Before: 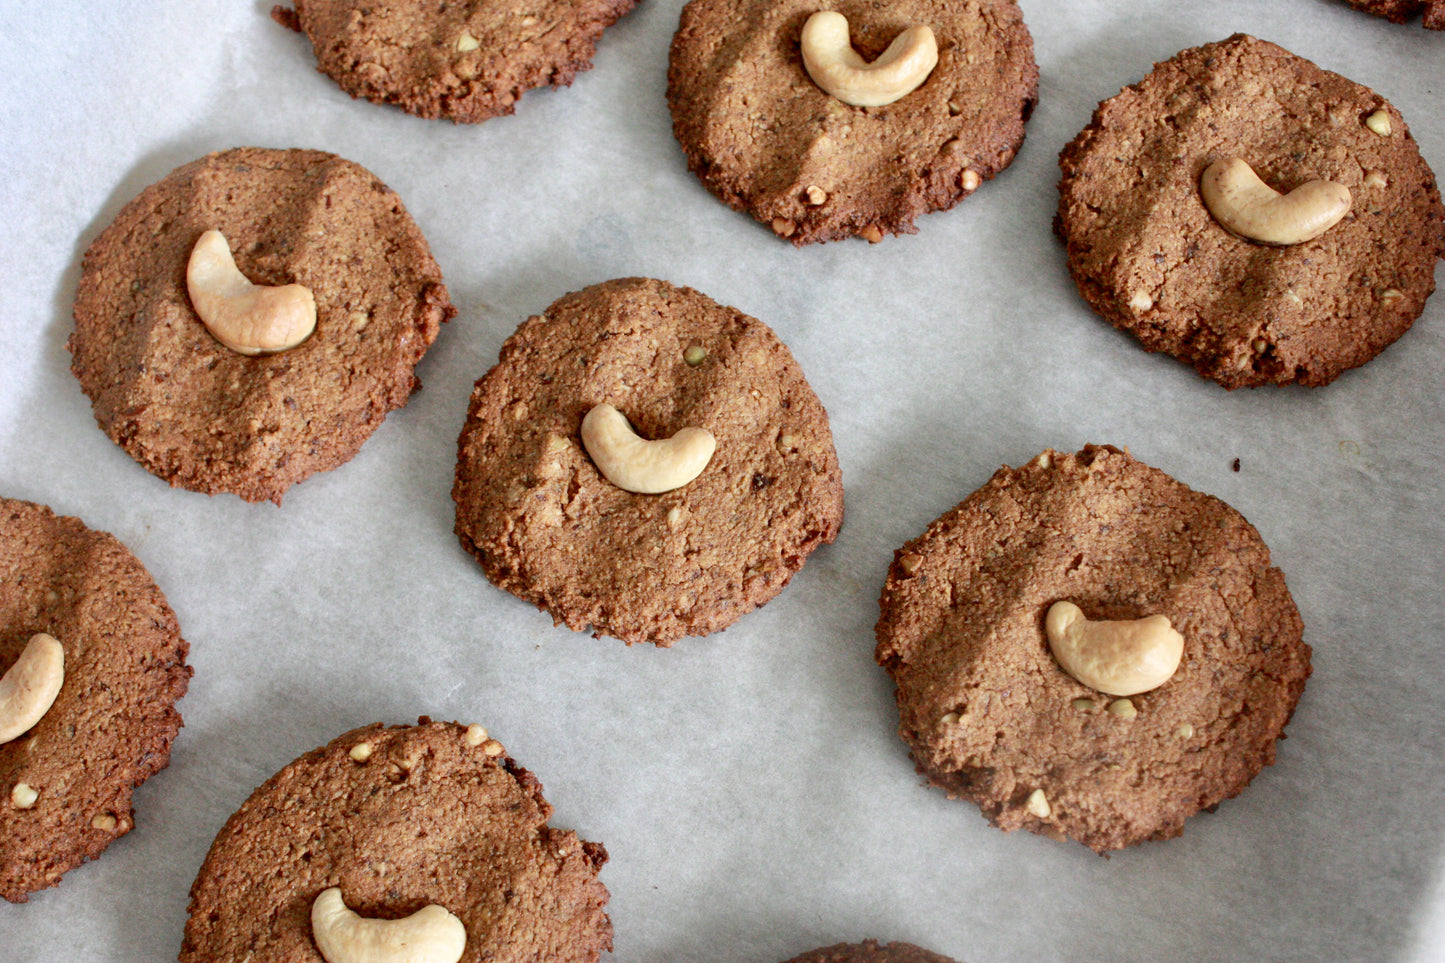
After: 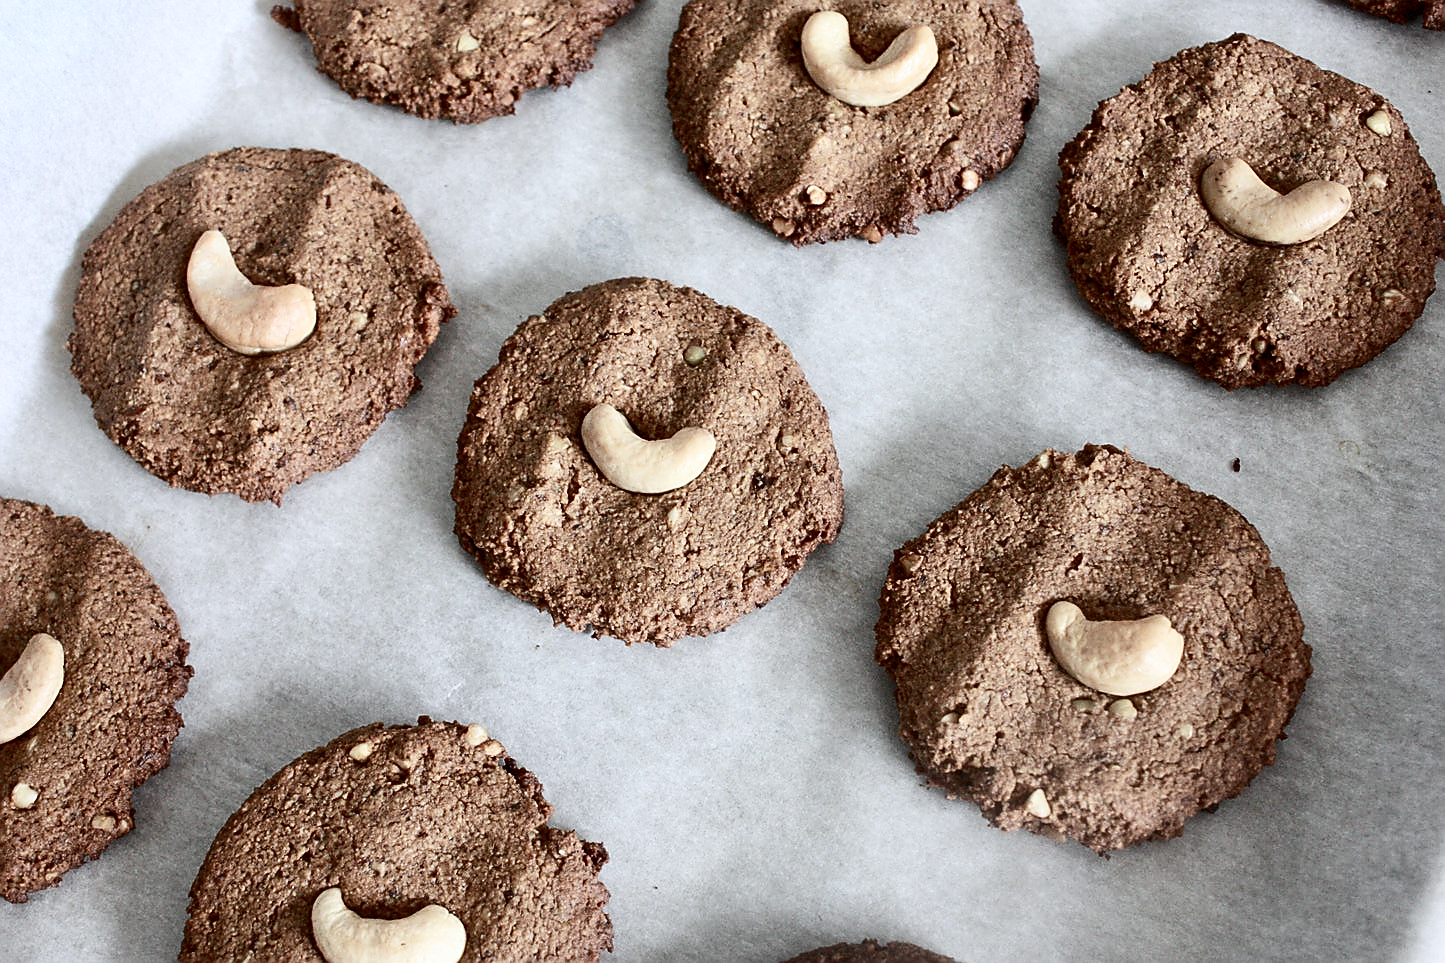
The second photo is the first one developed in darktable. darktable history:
color calibration: x 0.355, y 0.367, temperature 4702.44 K, gamut compression 0.987
sharpen: radius 1.37, amount 1.258, threshold 0.79
contrast brightness saturation: contrast 0.246, saturation -0.312
